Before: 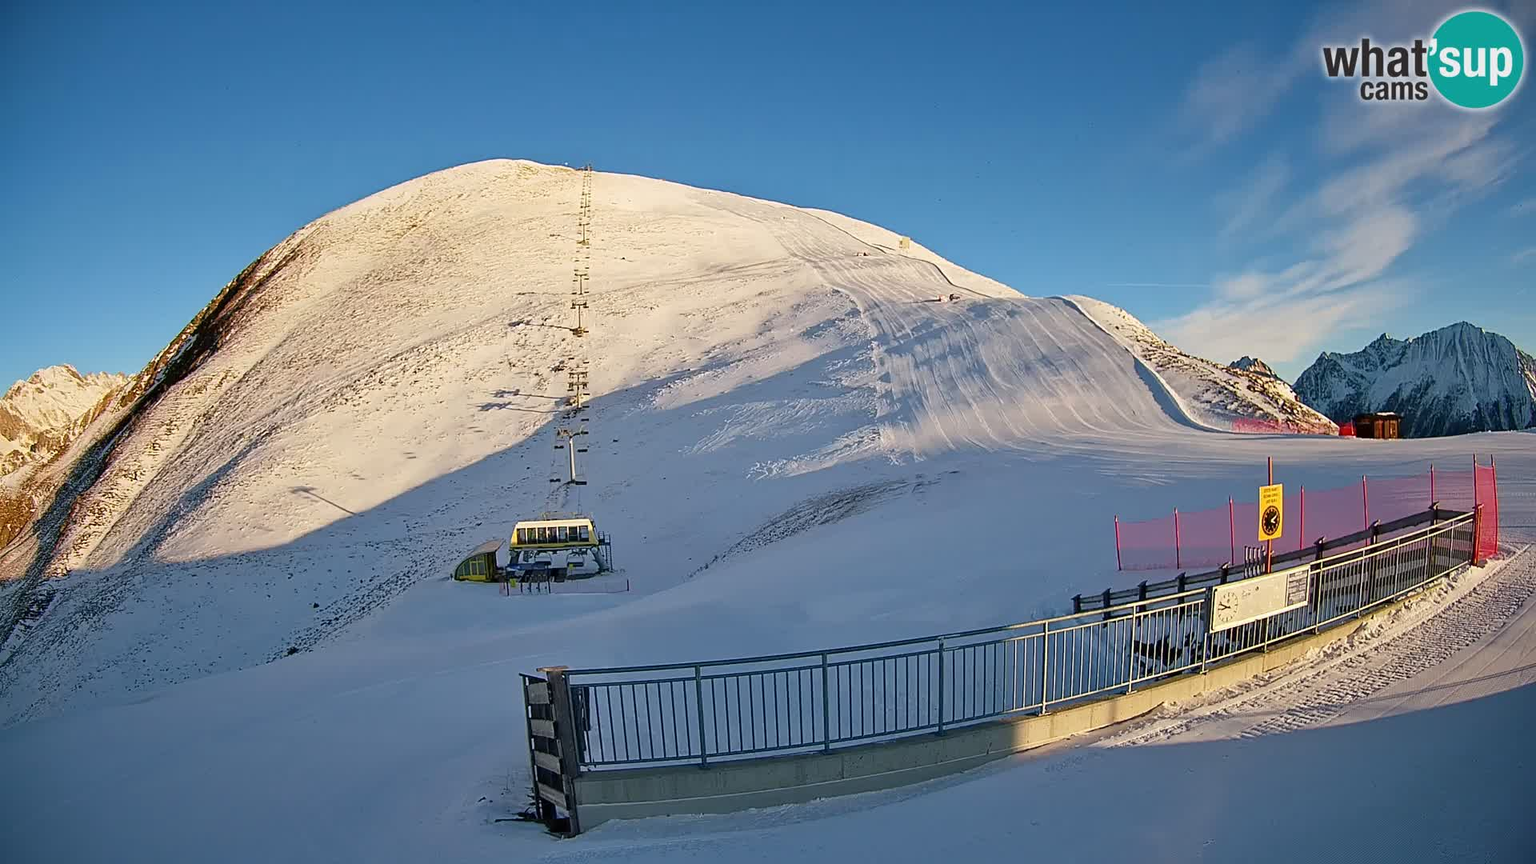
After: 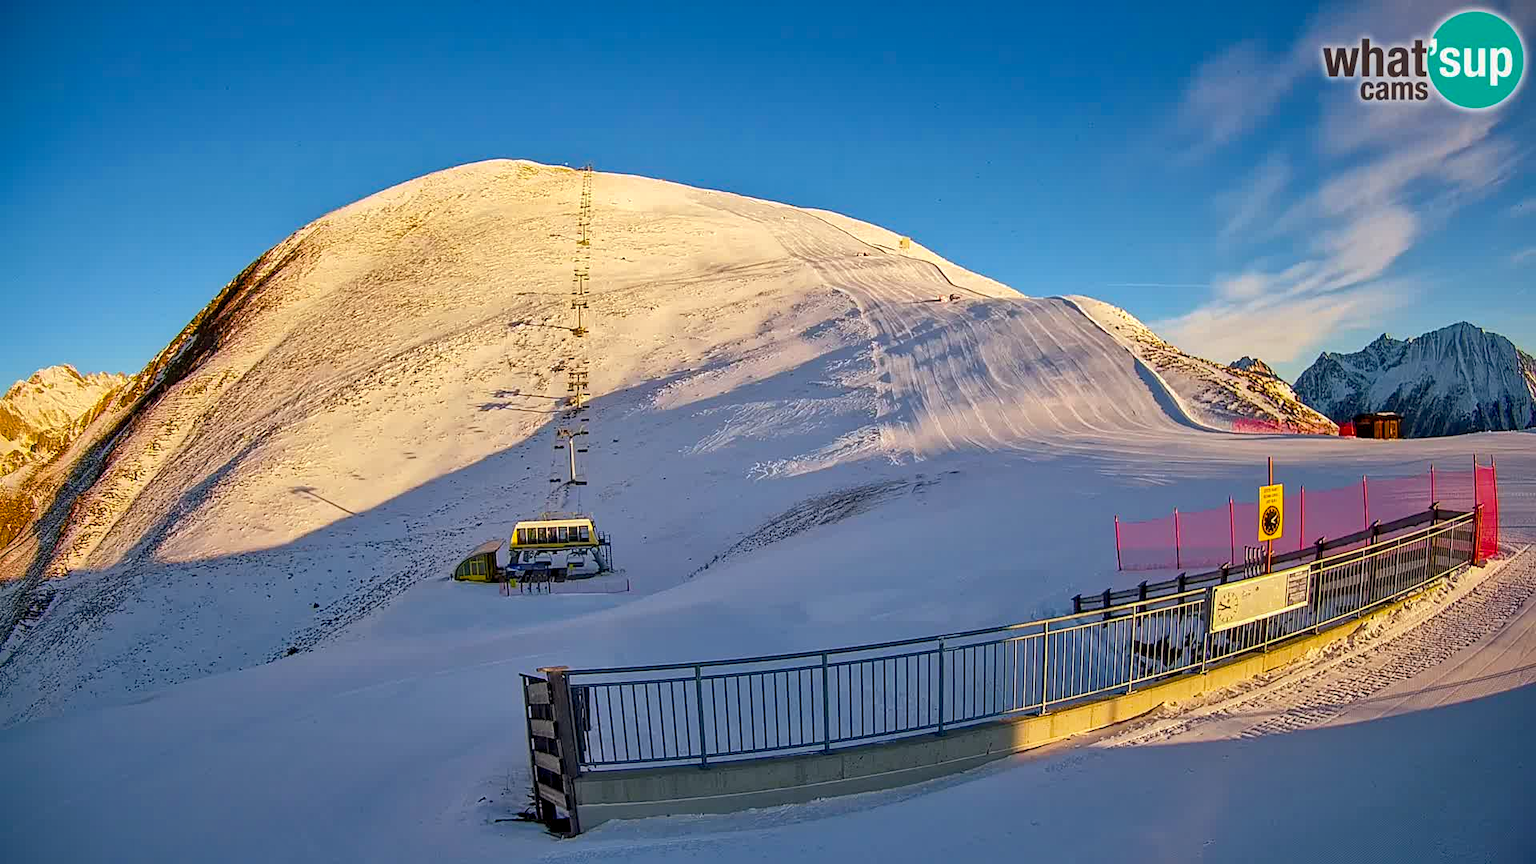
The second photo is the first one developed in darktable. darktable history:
local contrast: detail 130%
shadows and highlights: on, module defaults
contrast brightness saturation: saturation -0.052
color balance rgb: shadows lift › luminance -7.502%, shadows lift › chroma 2.161%, shadows lift › hue 203.75°, power › chroma 1.552%, power › hue 28.48°, linear chroma grading › global chroma 15.017%, perceptual saturation grading › global saturation 29.766%, global vibrance 11.11%
